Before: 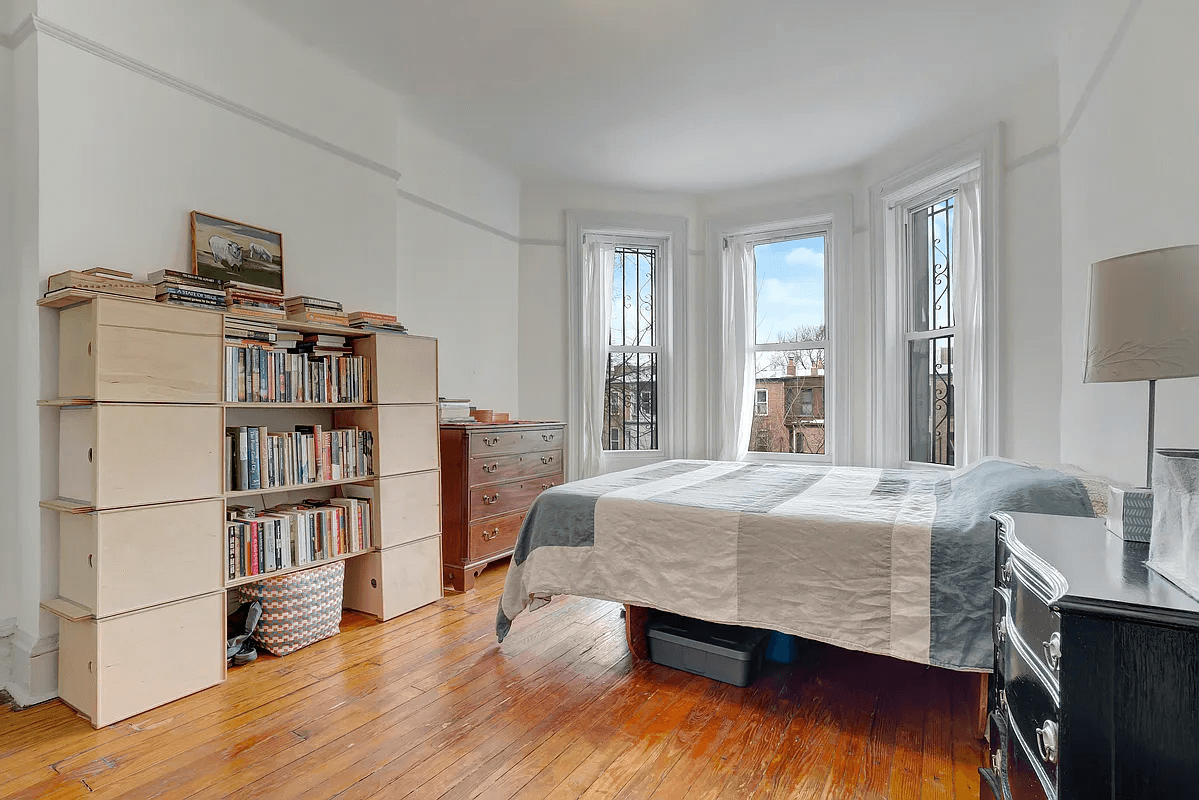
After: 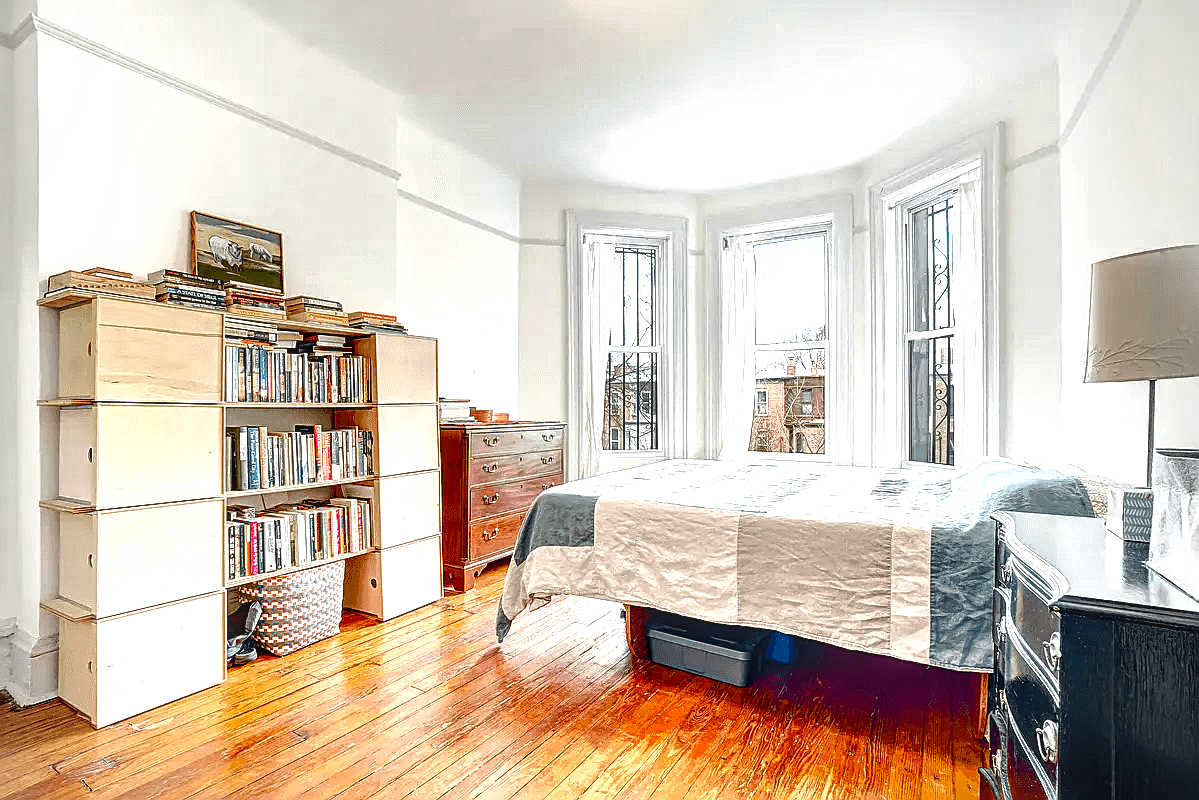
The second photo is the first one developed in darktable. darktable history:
contrast equalizer: y [[0.5 ×6], [0.5 ×6], [0.5, 0.5, 0.501, 0.545, 0.707, 0.863], [0 ×6], [0 ×6]]
sharpen: on, module defaults
vignetting: fall-off radius 63.81%, unbound false
contrast brightness saturation: contrast 0.067, brightness -0.147, saturation 0.114
color balance rgb: perceptual saturation grading › global saturation 20%, perceptual saturation grading › highlights -25.862%, perceptual saturation grading › shadows 49.651%, perceptual brilliance grading › global brilliance 2.158%, perceptual brilliance grading › highlights -3.716%, global vibrance 20%
exposure: exposure 1.252 EV, compensate highlight preservation false
local contrast: detail 130%
tone equalizer: edges refinement/feathering 500, mask exposure compensation -1.57 EV, preserve details no
